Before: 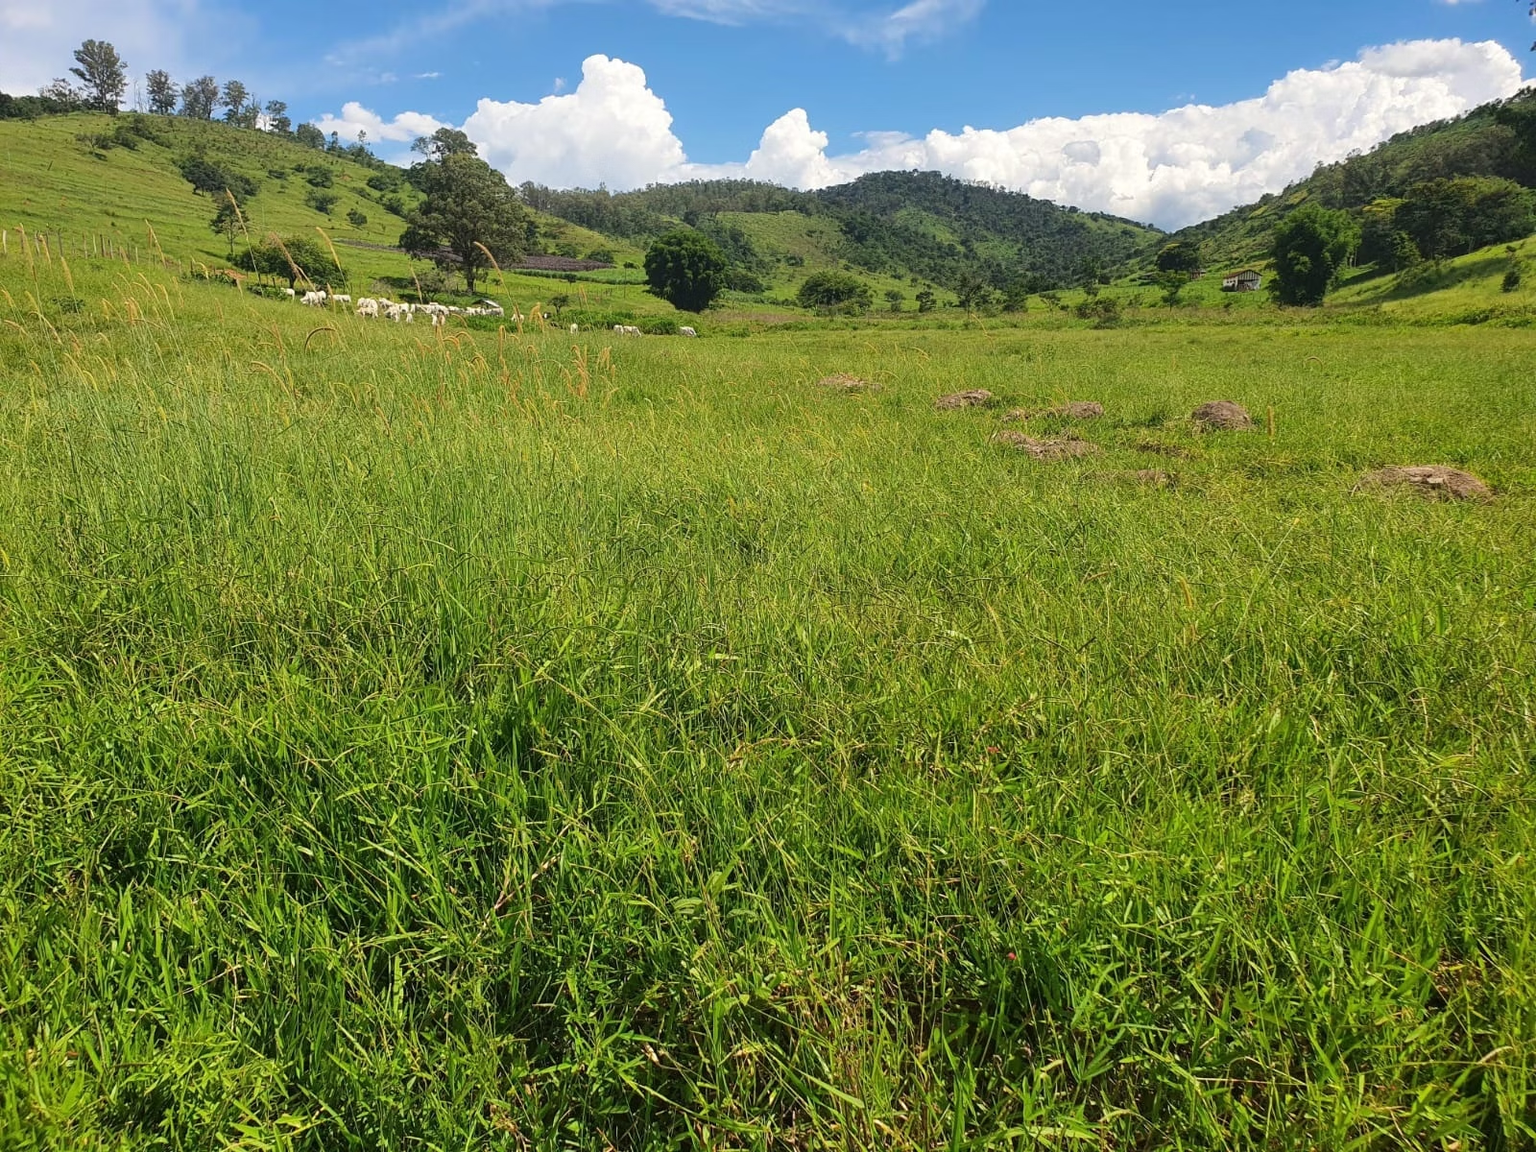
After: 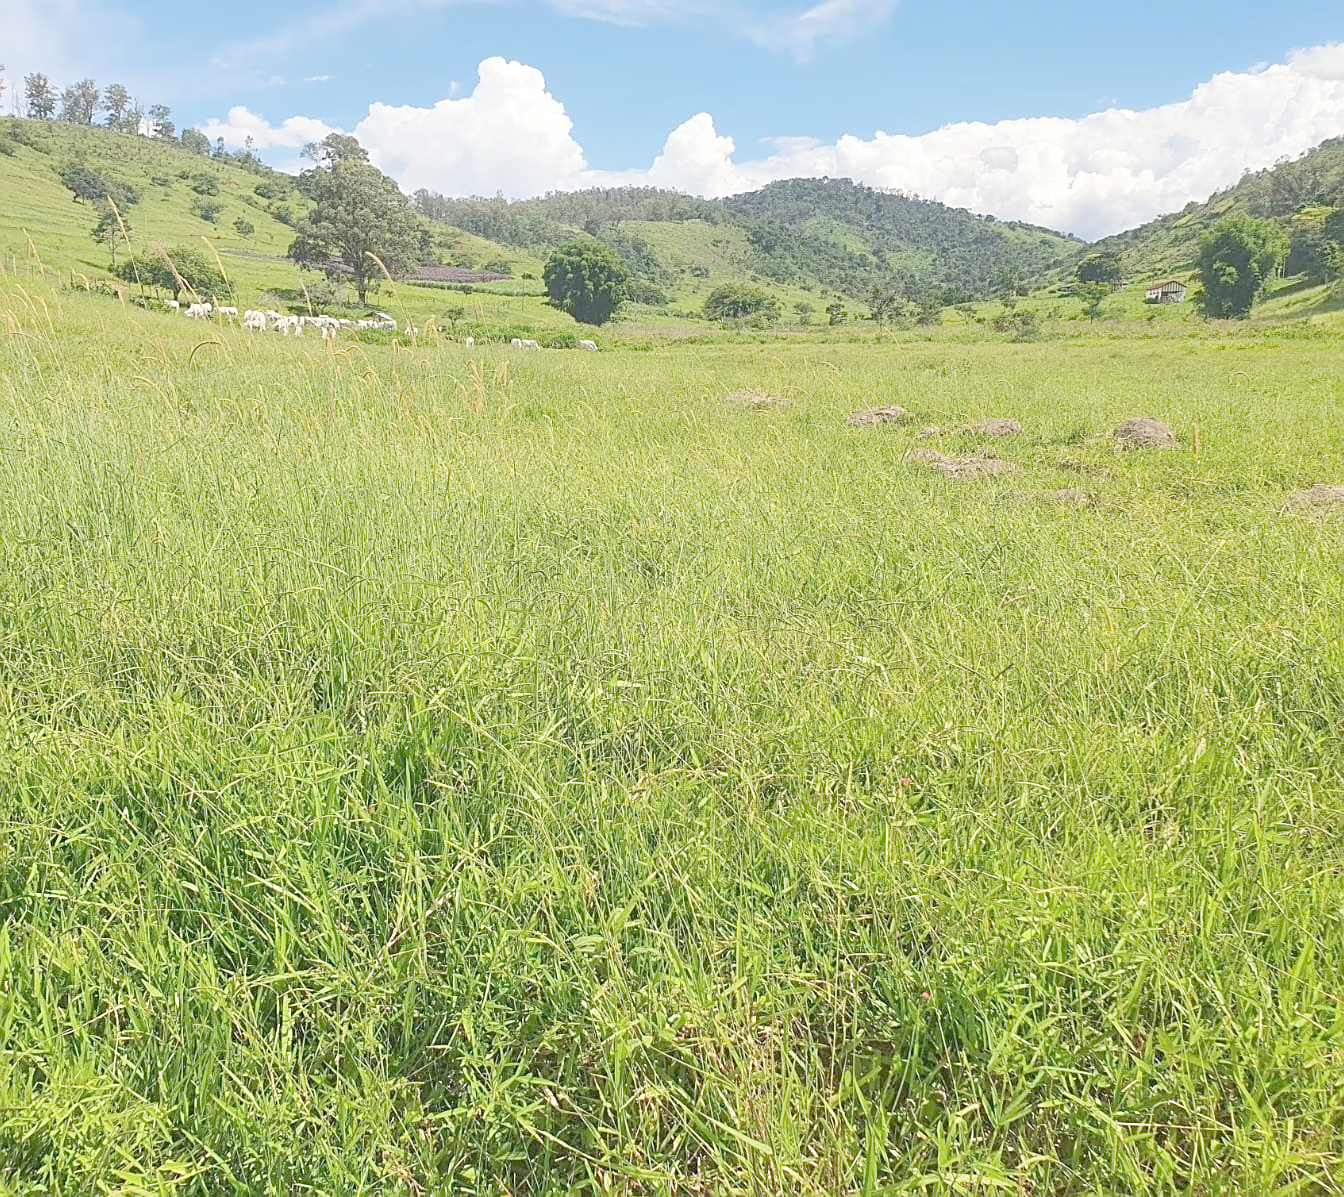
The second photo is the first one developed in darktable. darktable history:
sharpen: on, module defaults
crop: left 8.026%, right 7.374%
